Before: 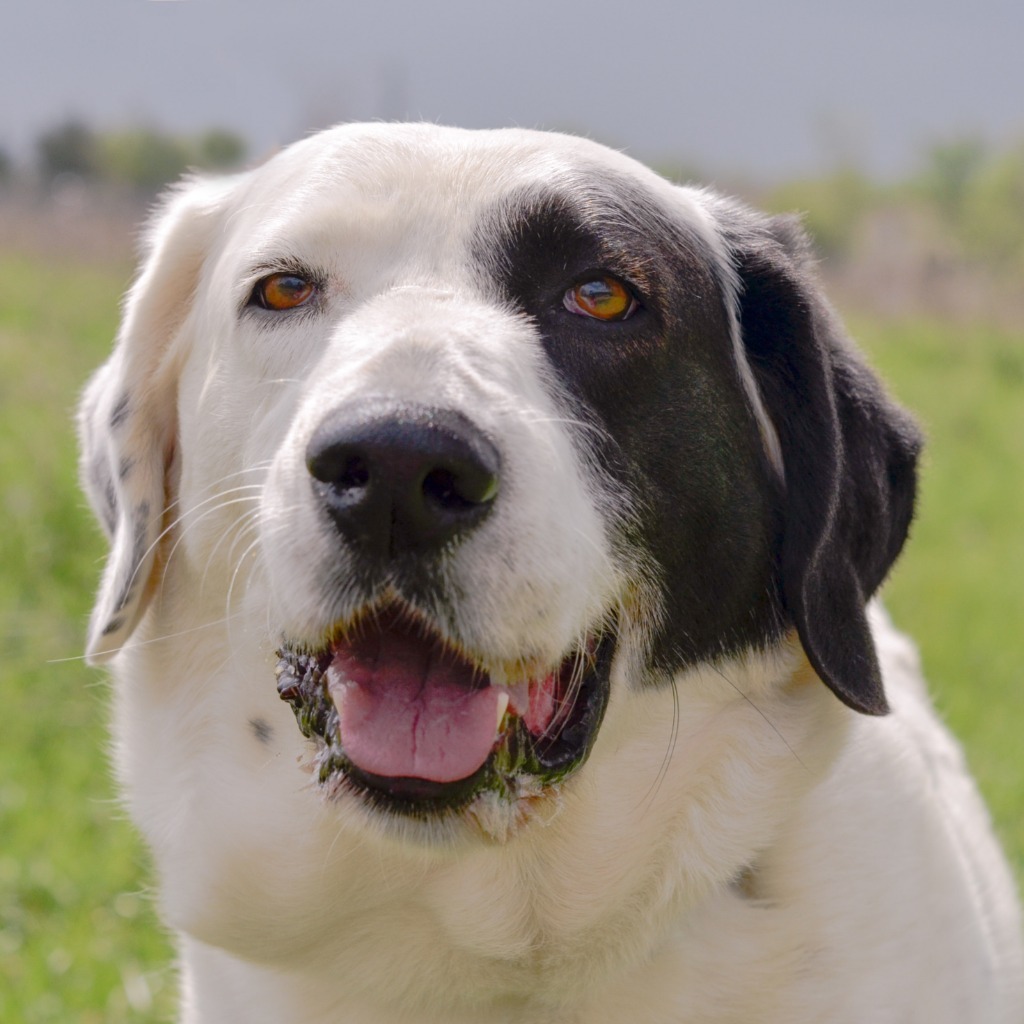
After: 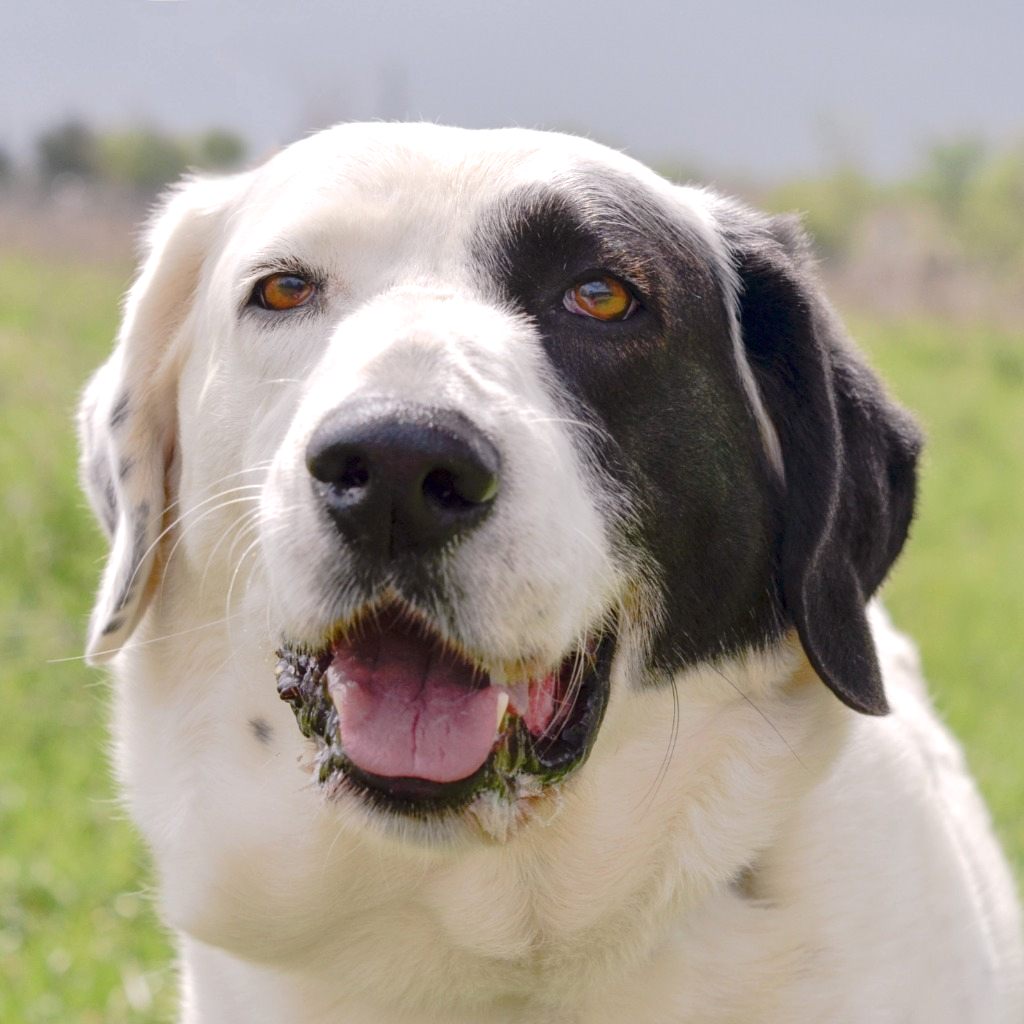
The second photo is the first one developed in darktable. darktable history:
exposure: exposure 0.372 EV, compensate highlight preservation false
contrast brightness saturation: saturation -0.094
